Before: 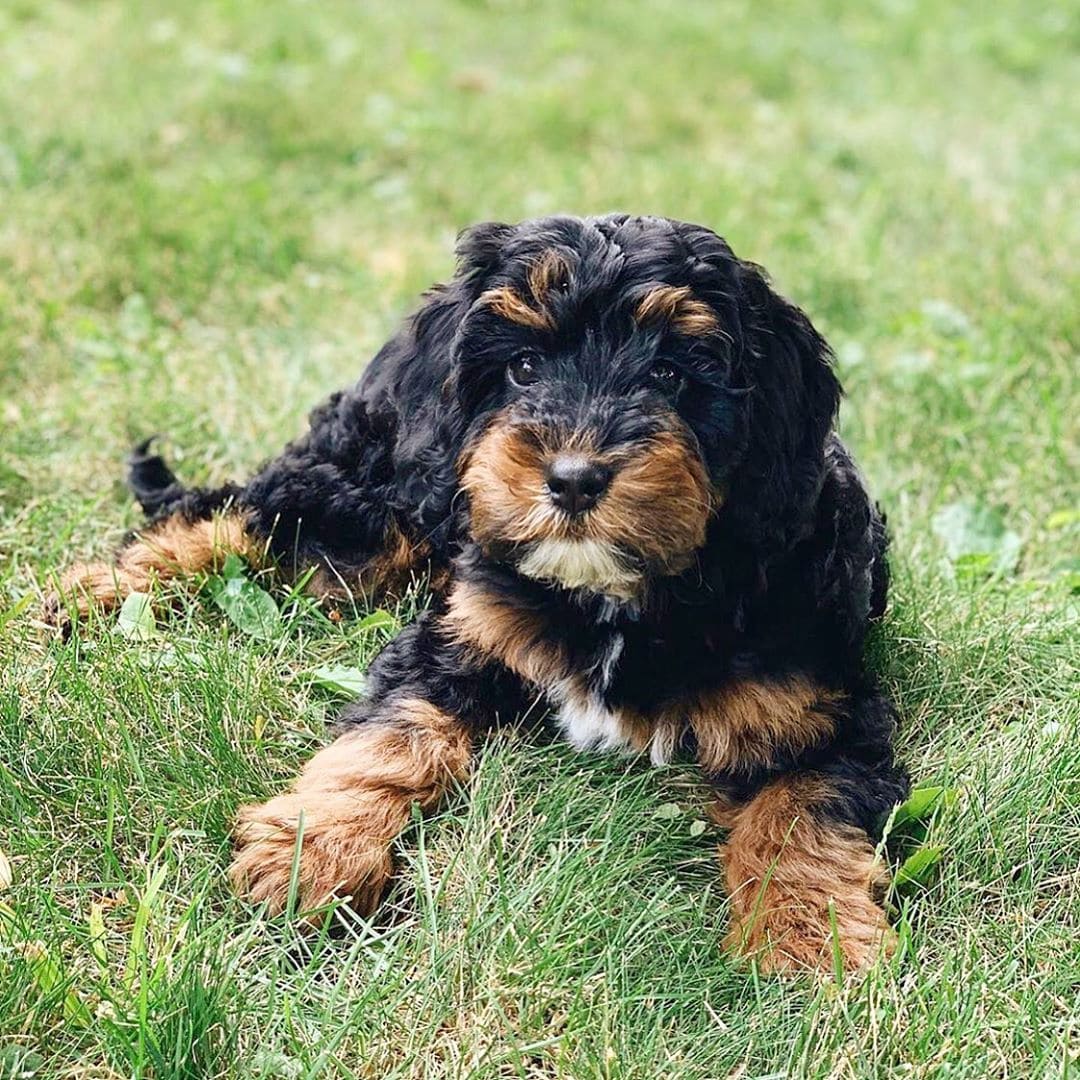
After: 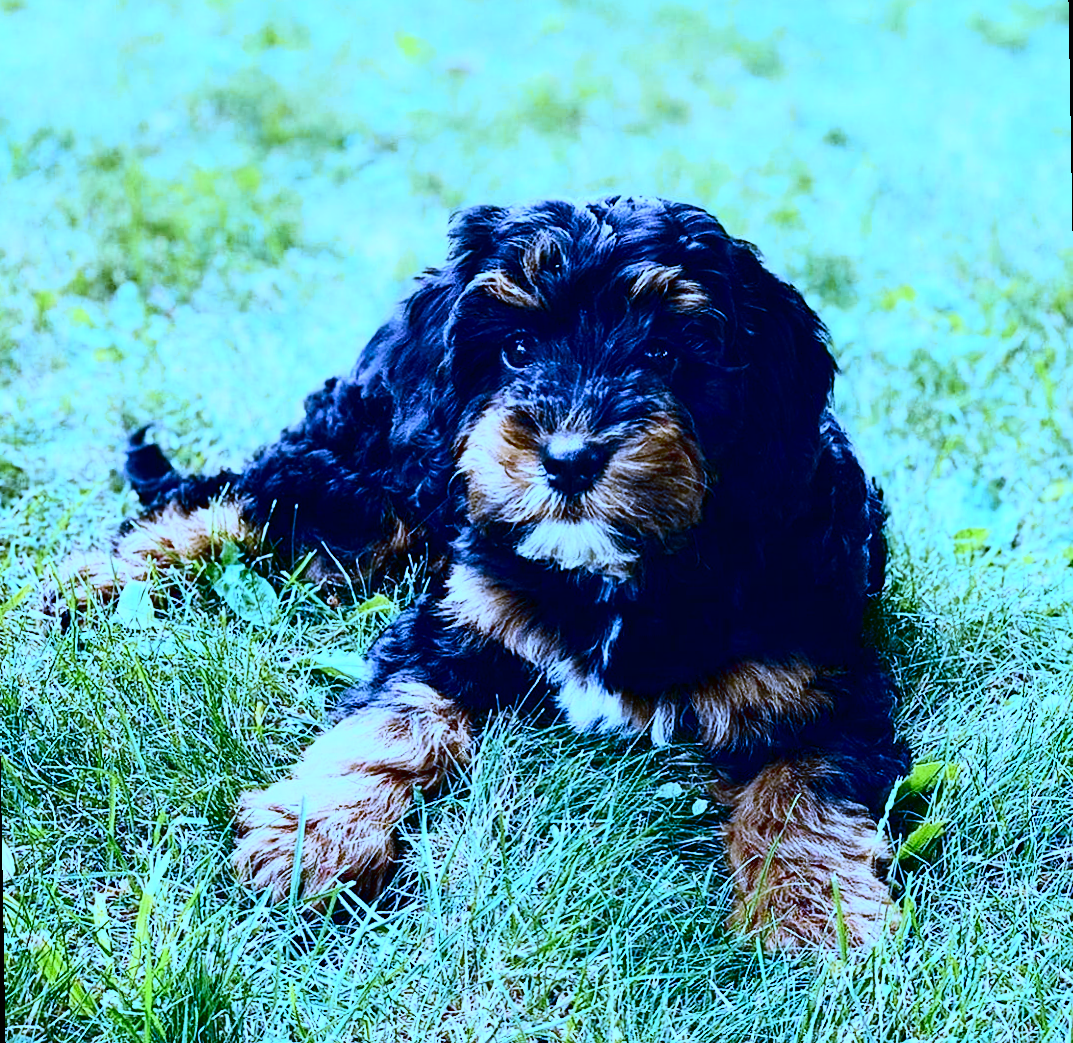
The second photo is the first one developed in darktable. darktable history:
tone curve: curves: ch0 [(0, 0.006) (0.046, 0.011) (0.13, 0.062) (0.338, 0.327) (0.494, 0.55) (0.728, 0.835) (1, 1)]; ch1 [(0, 0) (0.346, 0.324) (0.45, 0.431) (0.5, 0.5) (0.522, 0.517) (0.55, 0.57) (1, 1)]; ch2 [(0, 0) (0.453, 0.418) (0.5, 0.5) (0.526, 0.524) (0.554, 0.598) (0.622, 0.679) (0.707, 0.761) (1, 1)], color space Lab, independent channels, preserve colors none
white balance: red 0.766, blue 1.537
rotate and perspective: rotation -1°, crop left 0.011, crop right 0.989, crop top 0.025, crop bottom 0.975
contrast brightness saturation: contrast 0.2, brightness -0.11, saturation 0.1
